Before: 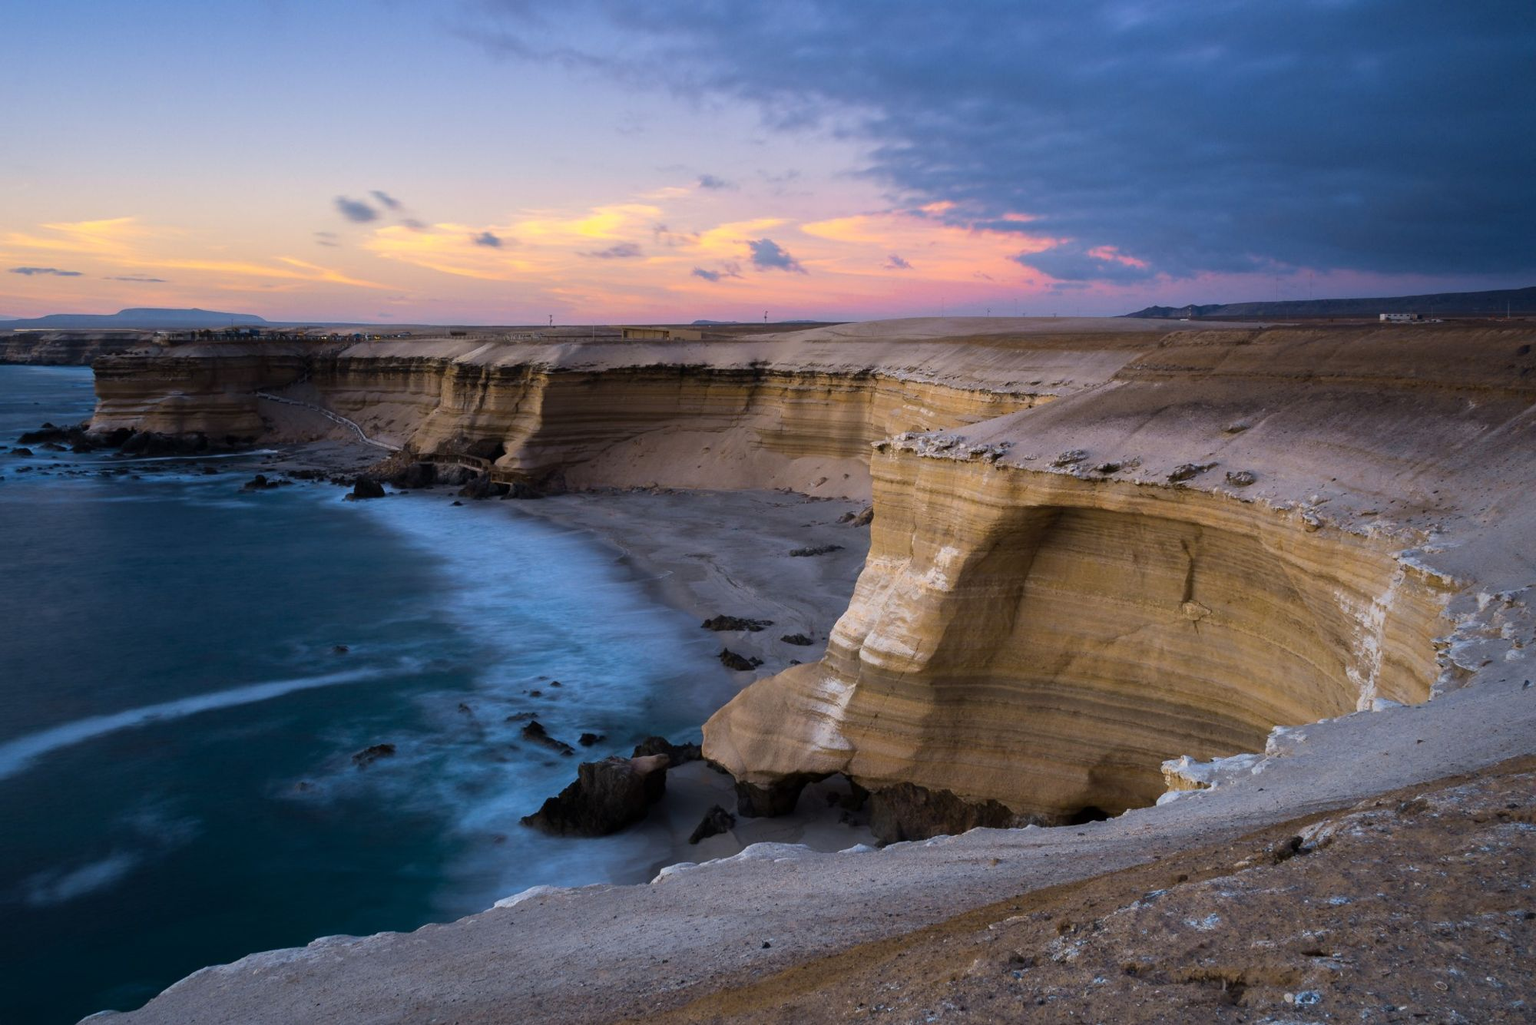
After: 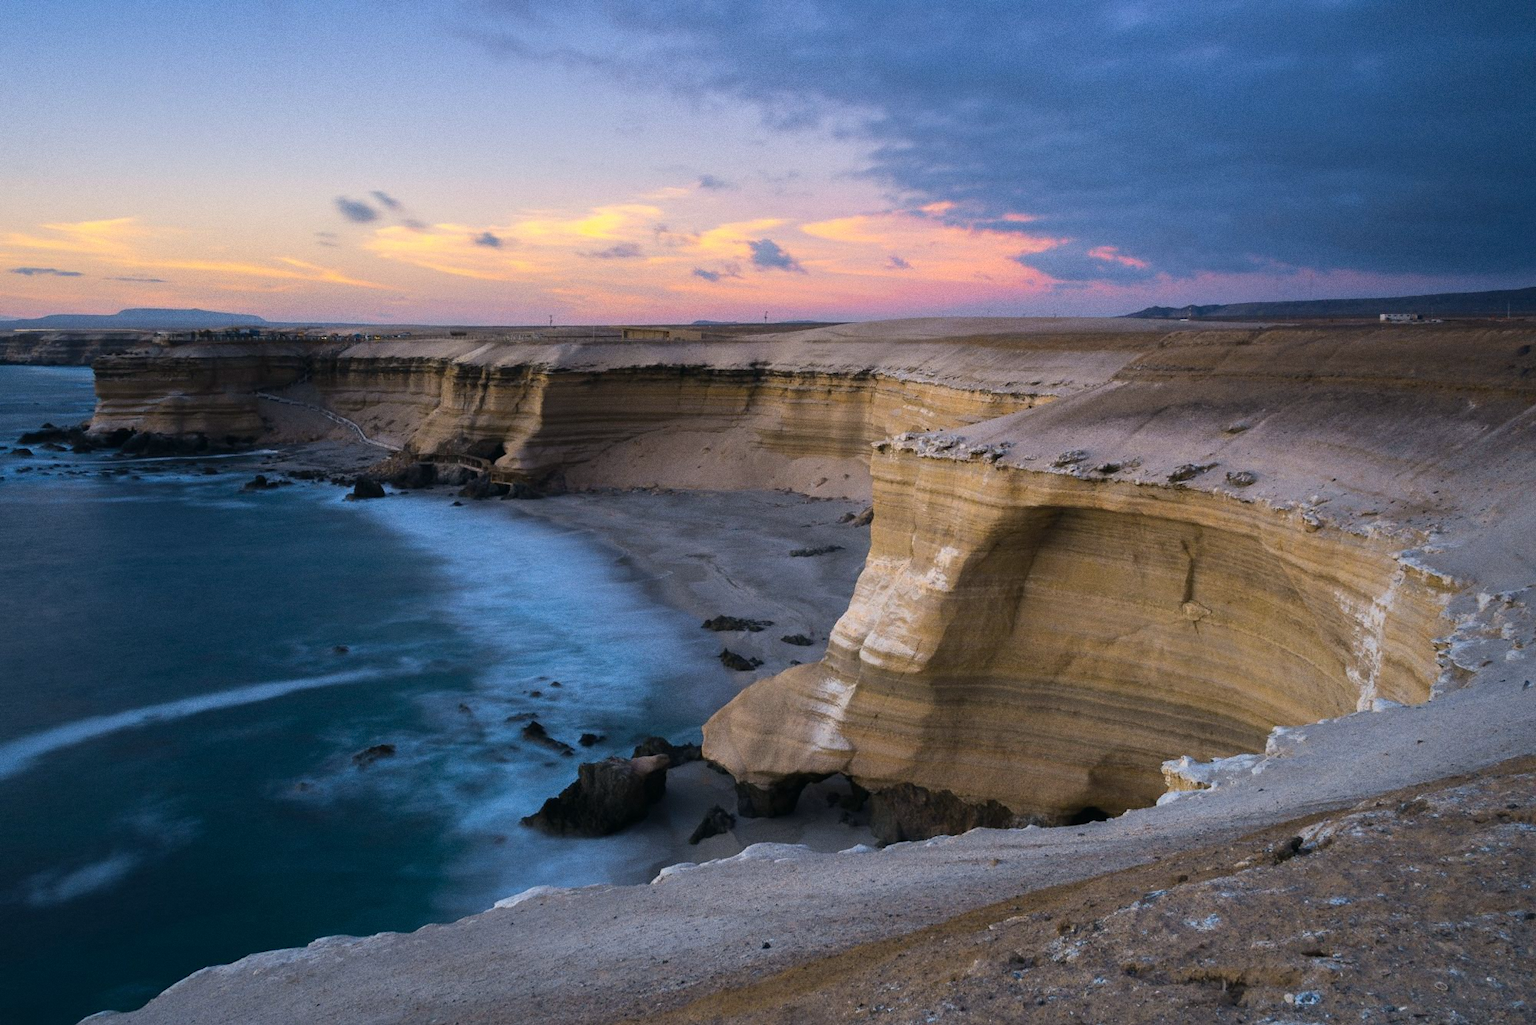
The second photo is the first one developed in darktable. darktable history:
grain: coarseness 0.47 ISO
color balance: mode lift, gamma, gain (sRGB), lift [1, 1, 1.022, 1.026]
